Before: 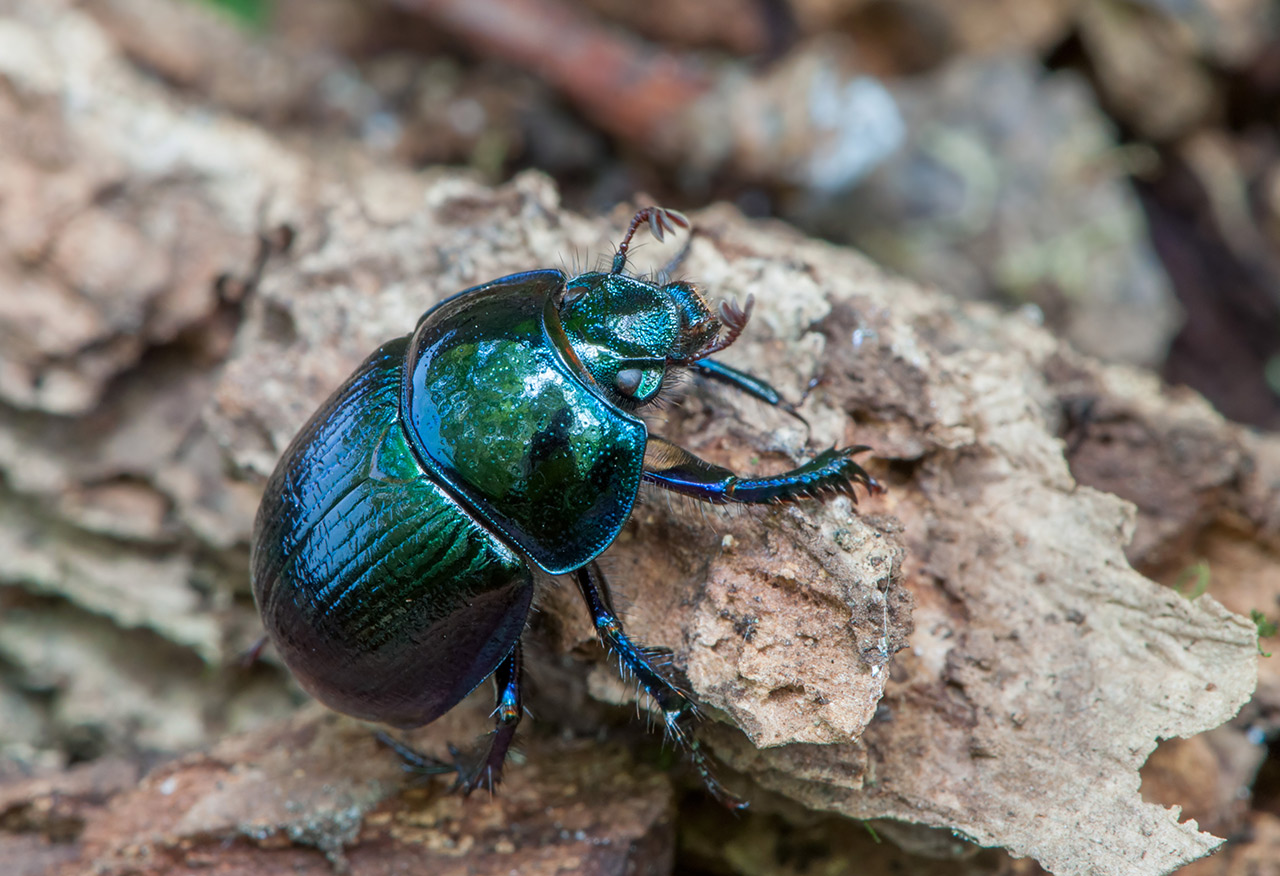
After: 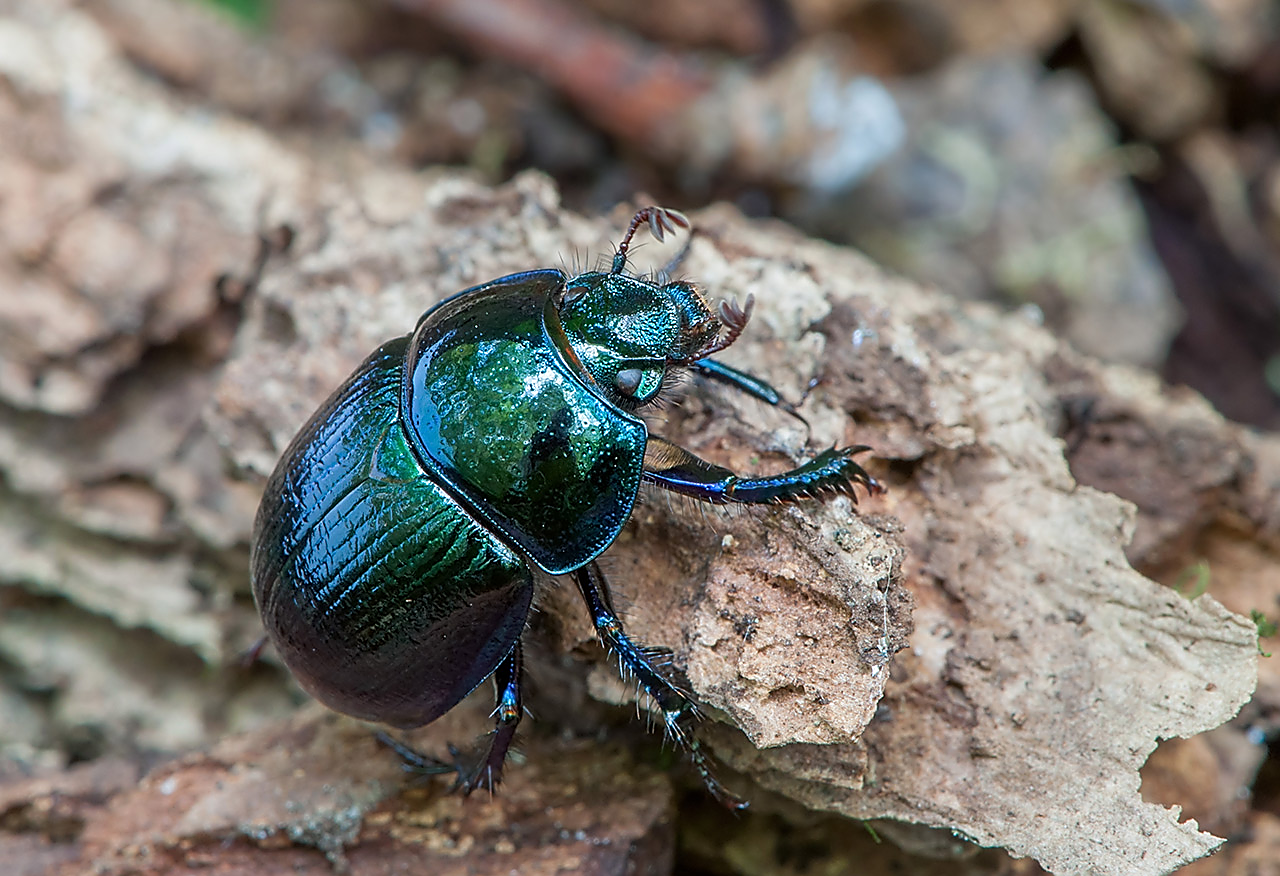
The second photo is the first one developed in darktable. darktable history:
sharpen: radius 1.428, amount 1.247, threshold 0.819
